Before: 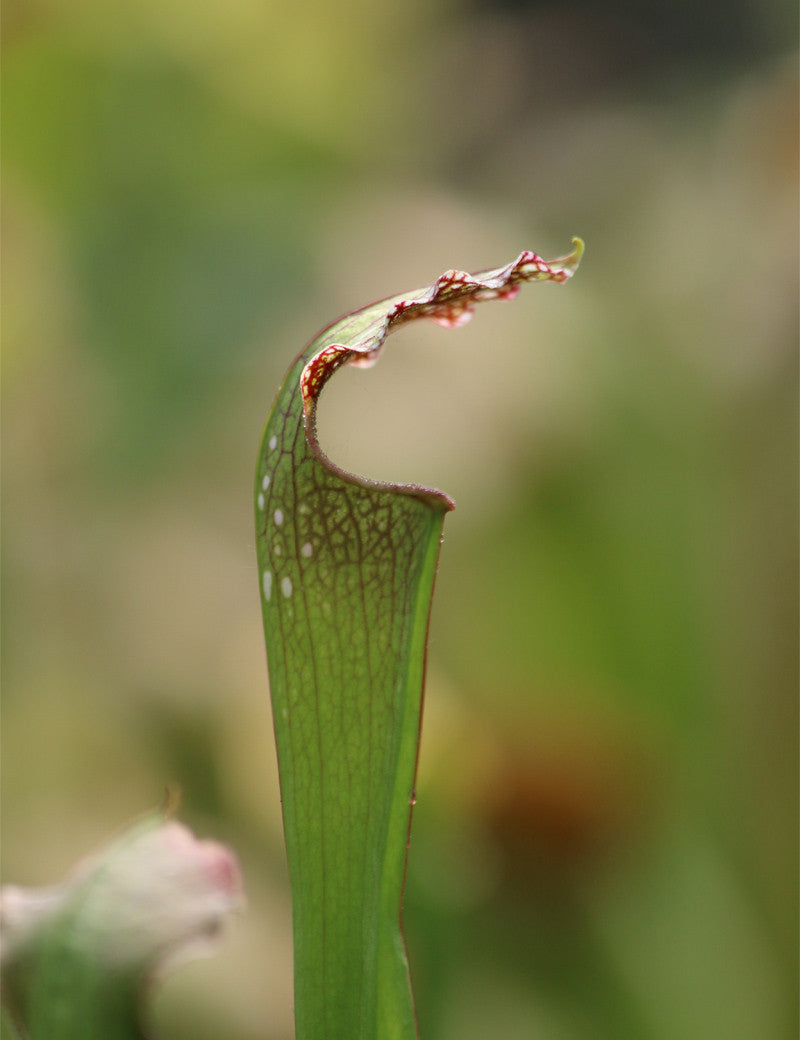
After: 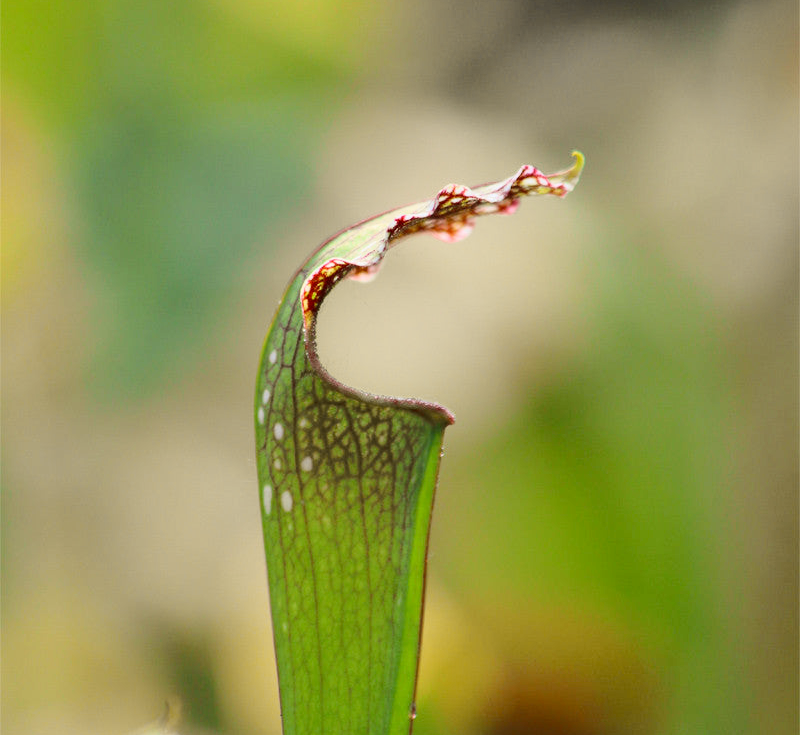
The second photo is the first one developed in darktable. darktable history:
crop and rotate: top 8.293%, bottom 20.996%
tone curve: curves: ch0 [(0, 0.023) (0.103, 0.087) (0.277, 0.28) (0.46, 0.554) (0.569, 0.68) (0.735, 0.843) (0.994, 0.984)]; ch1 [(0, 0) (0.324, 0.285) (0.456, 0.438) (0.488, 0.497) (0.512, 0.503) (0.535, 0.535) (0.599, 0.606) (0.715, 0.738) (1, 1)]; ch2 [(0, 0) (0.369, 0.388) (0.449, 0.431) (0.478, 0.471) (0.502, 0.503) (0.55, 0.553) (0.603, 0.602) (0.656, 0.713) (1, 1)], color space Lab, independent channels, preserve colors none
